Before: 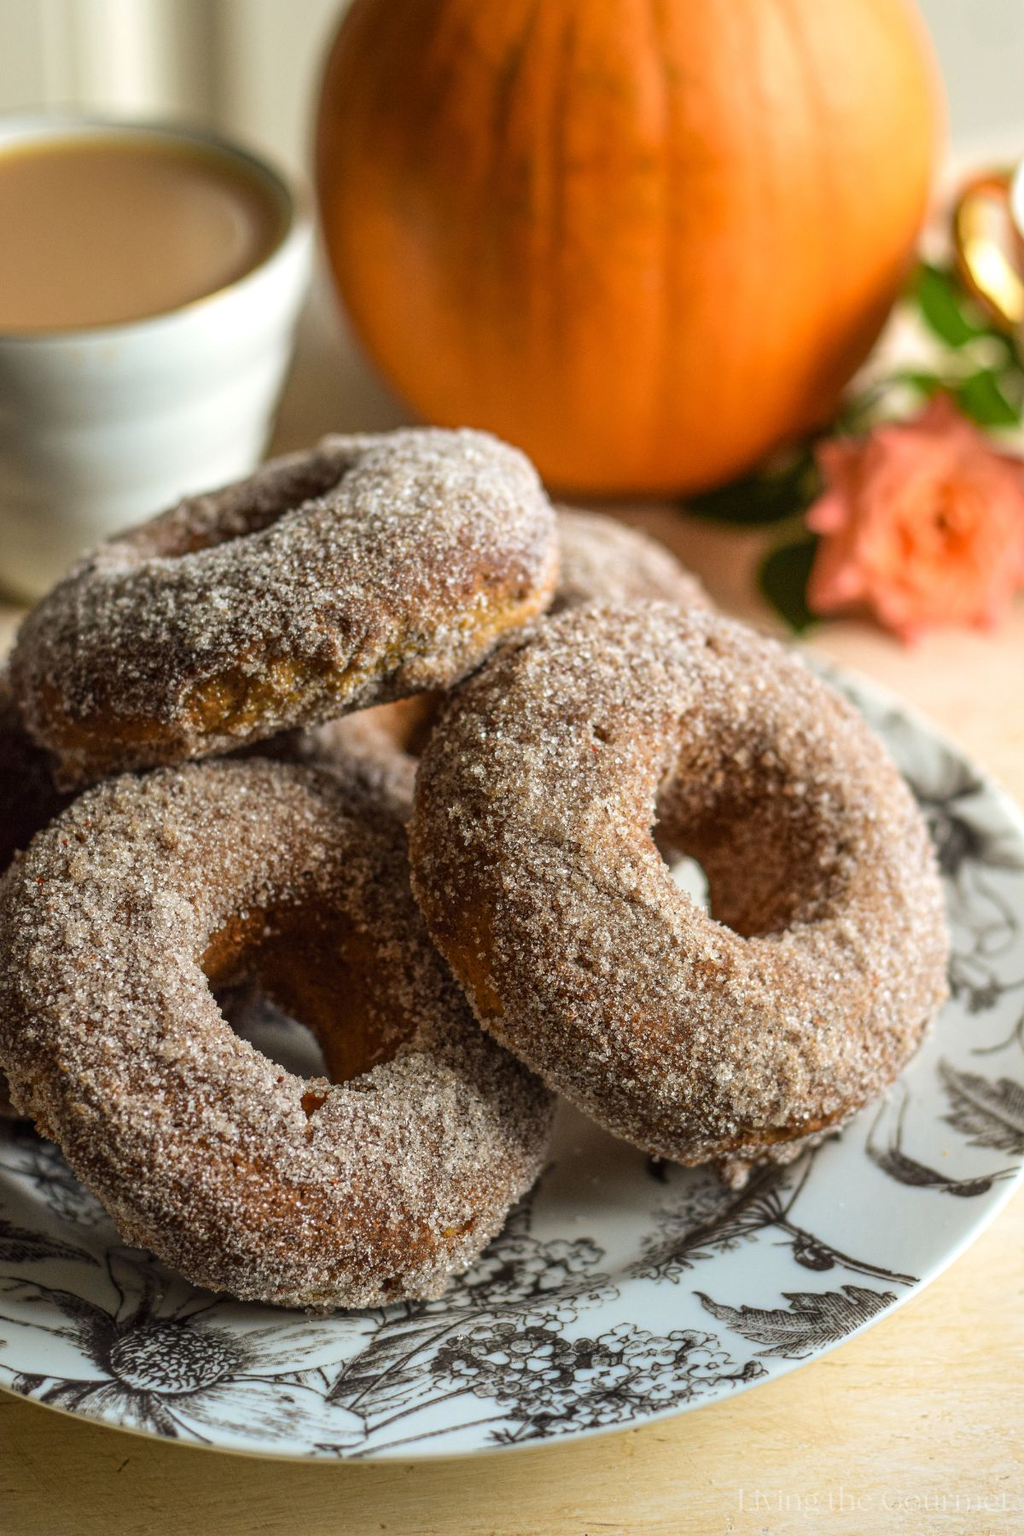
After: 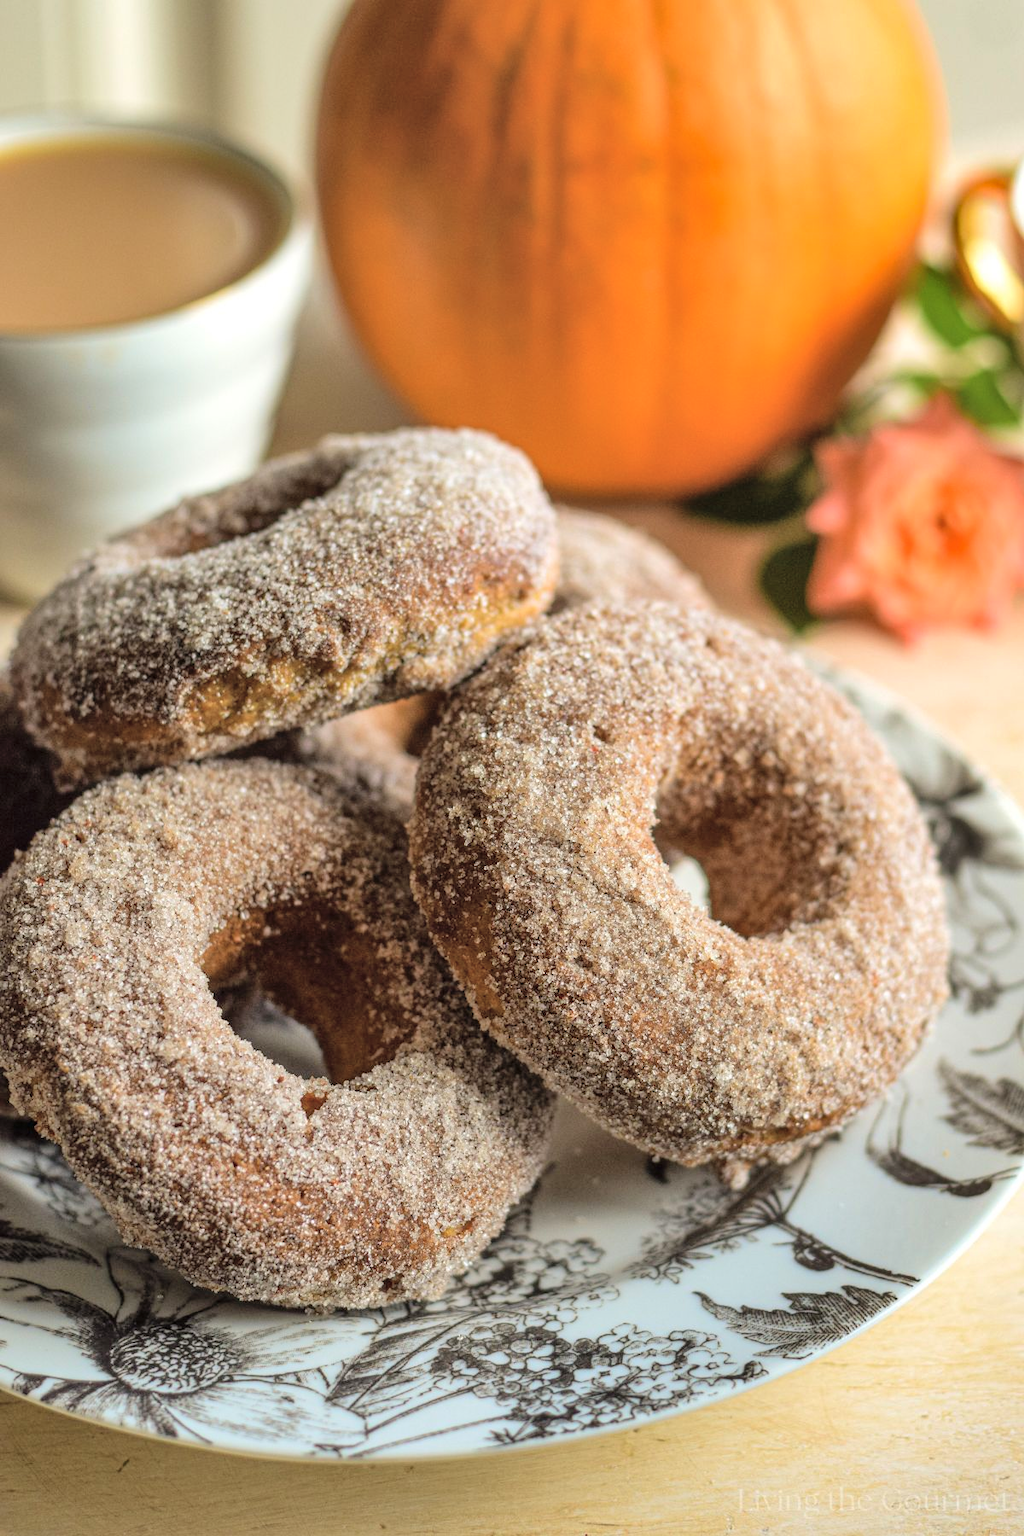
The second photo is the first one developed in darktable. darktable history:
tone curve: curves: ch0 [(0, 0) (0.26, 0.424) (0.417, 0.585) (1, 1)], color space Lab, independent channels, preserve colors none
shadows and highlights: shadows 52.77, soften with gaussian
velvia: strength 6.01%
